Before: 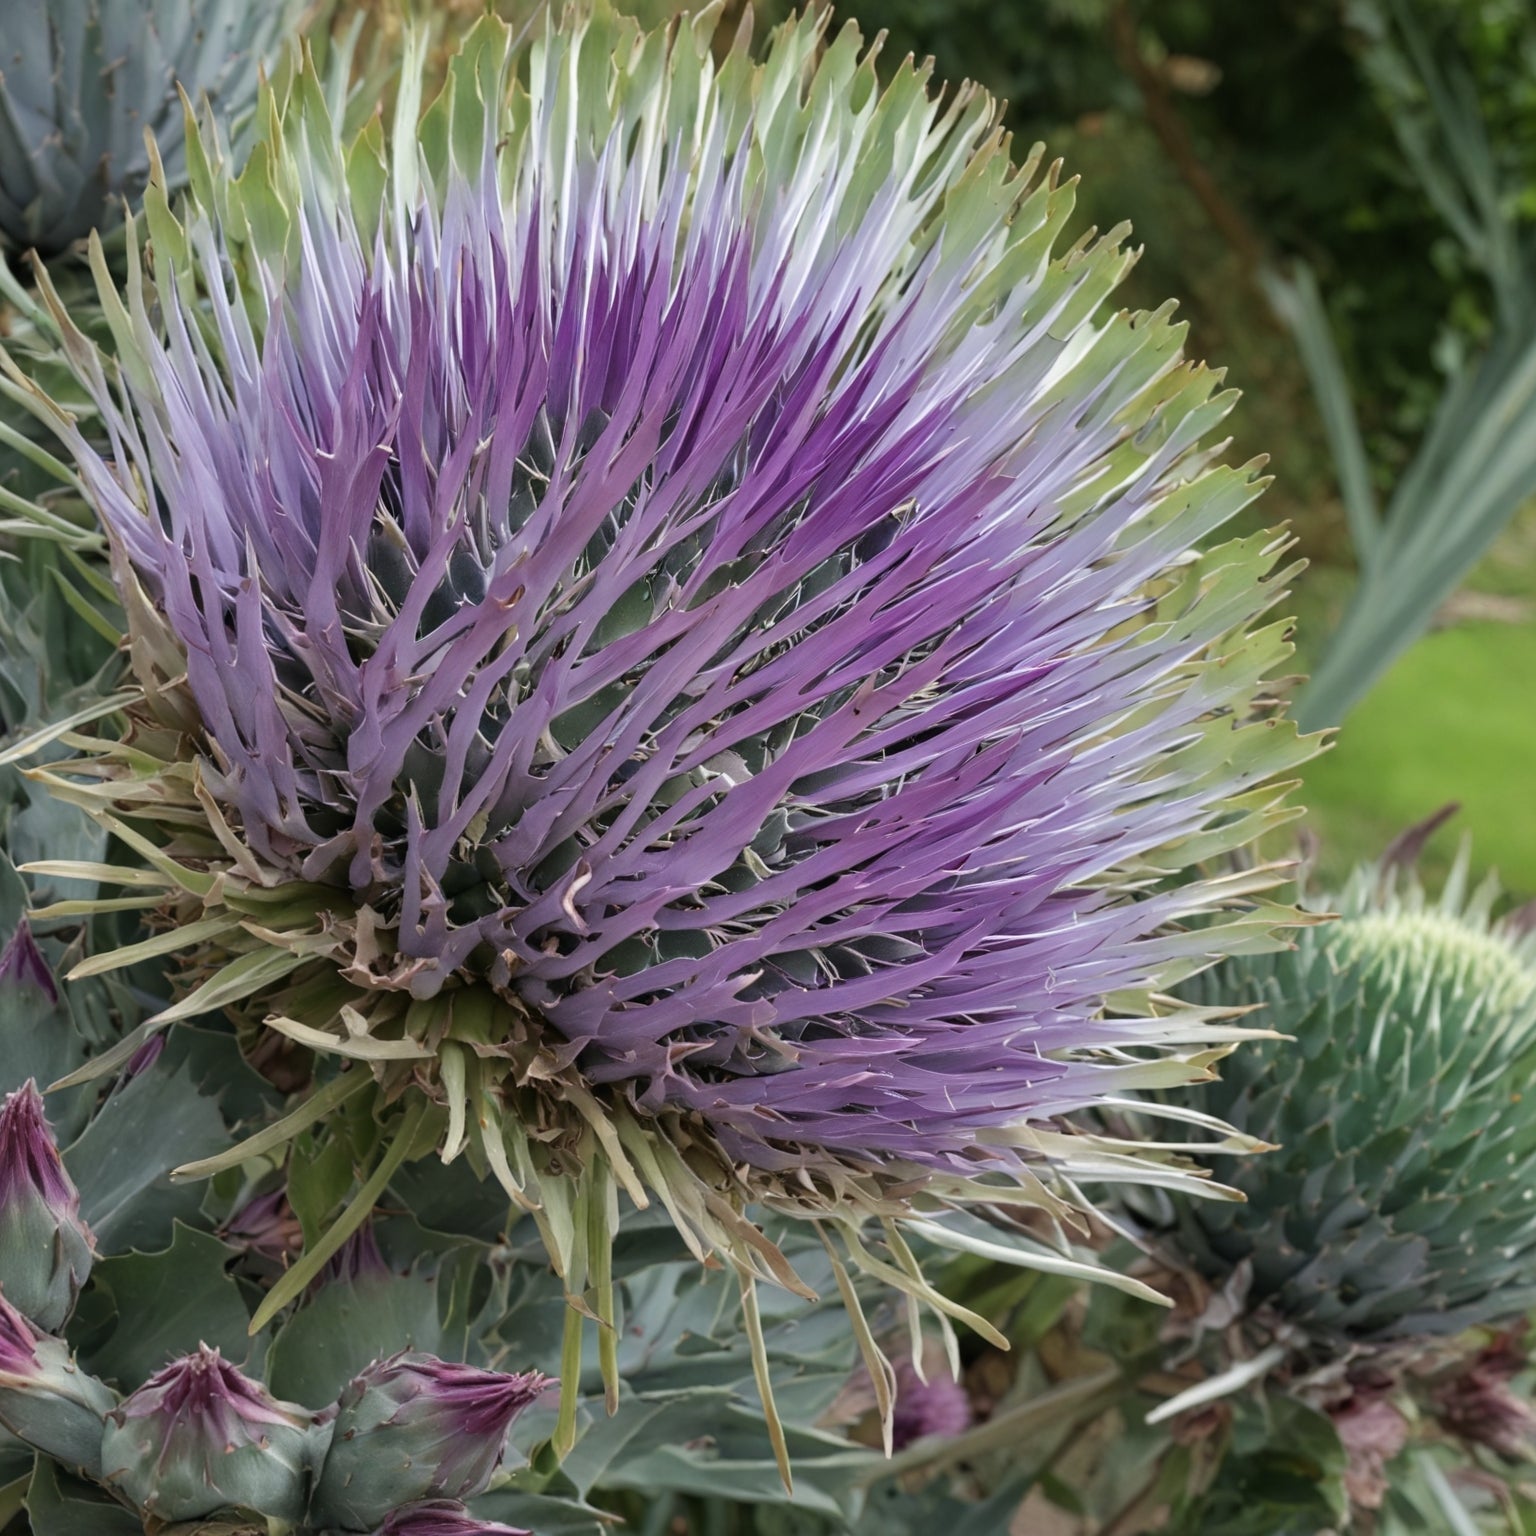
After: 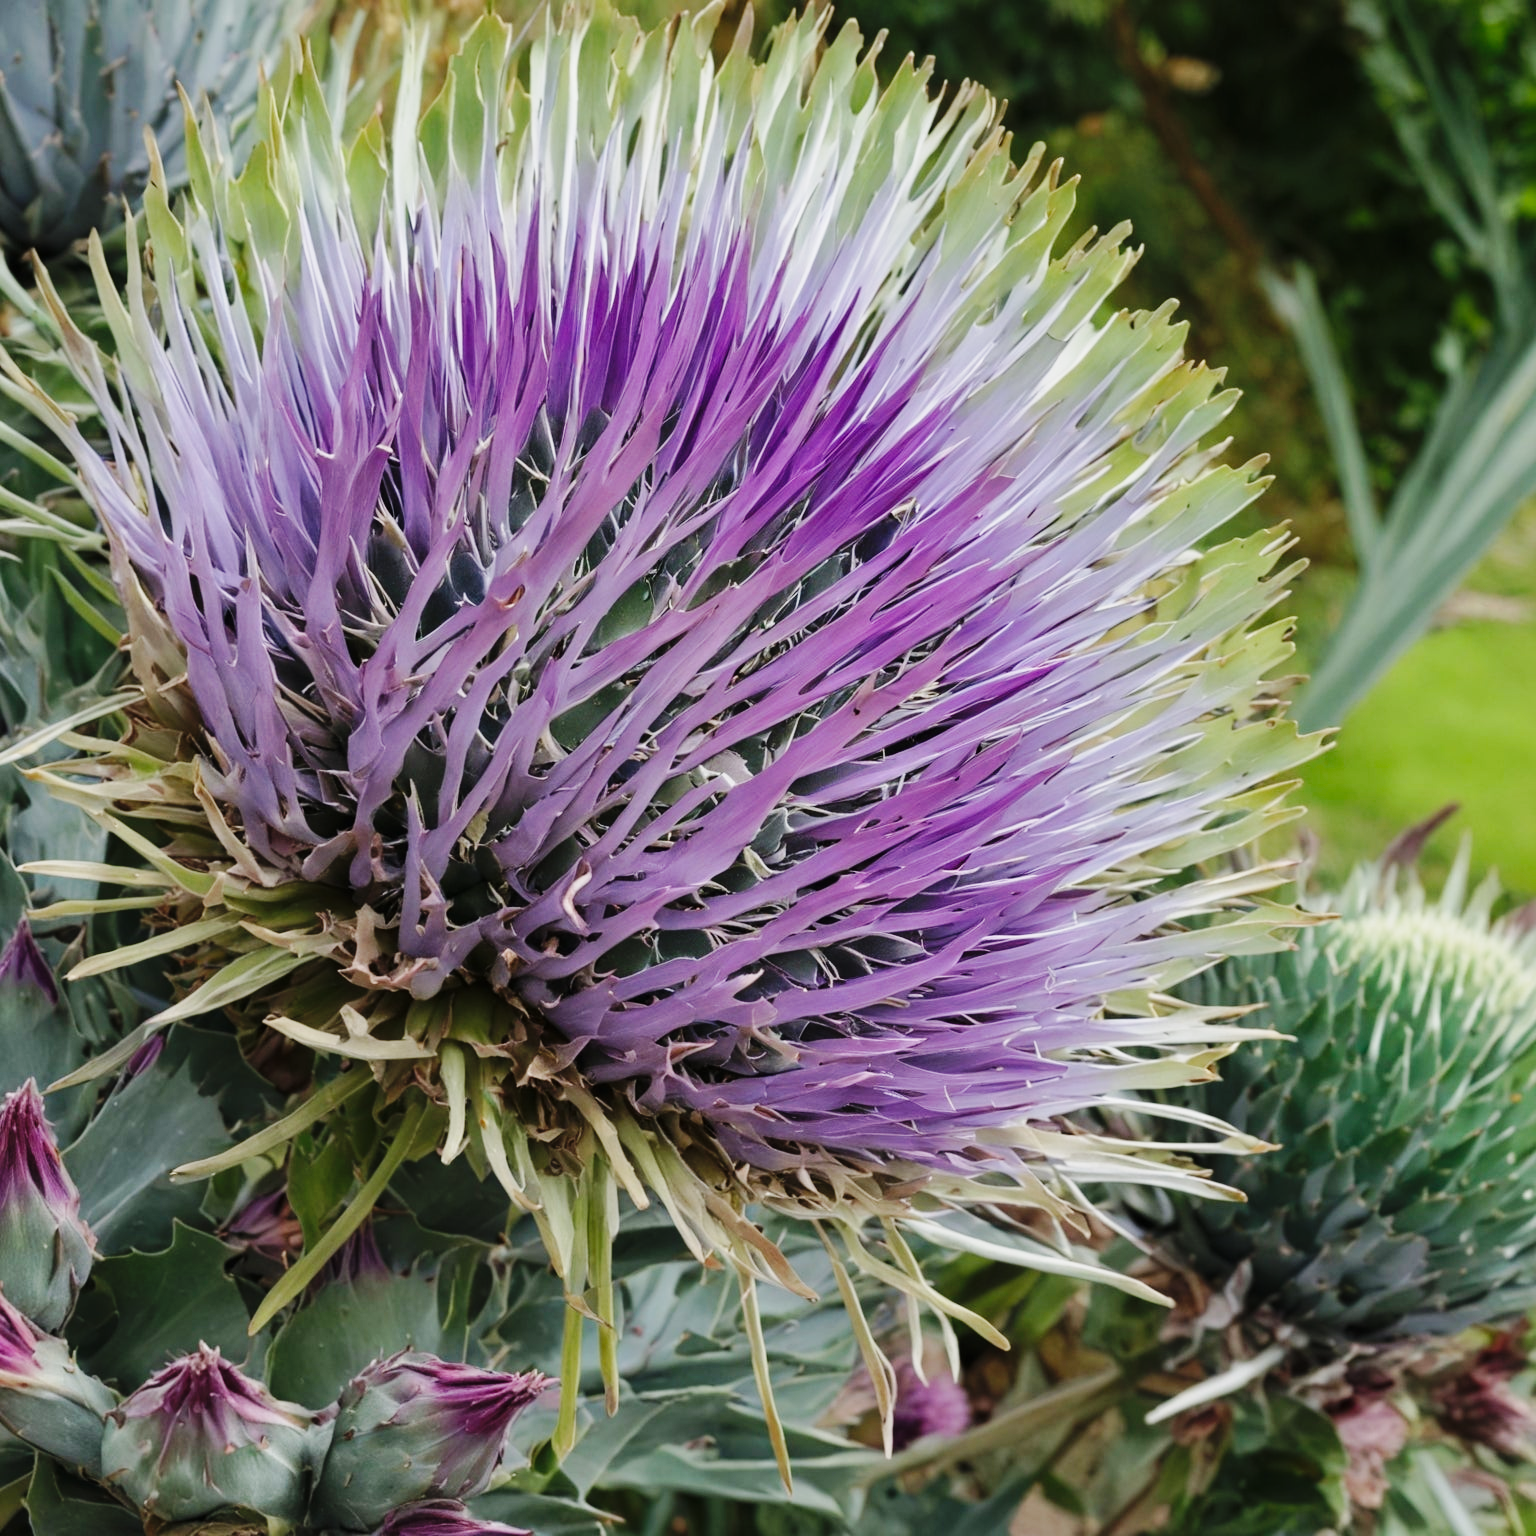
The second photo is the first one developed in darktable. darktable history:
base curve: curves: ch0 [(0, 0) (0.036, 0.025) (0.121, 0.166) (0.206, 0.329) (0.605, 0.79) (1, 1)], preserve colors none
shadows and highlights: shadows 25, white point adjustment -3, highlights -30
